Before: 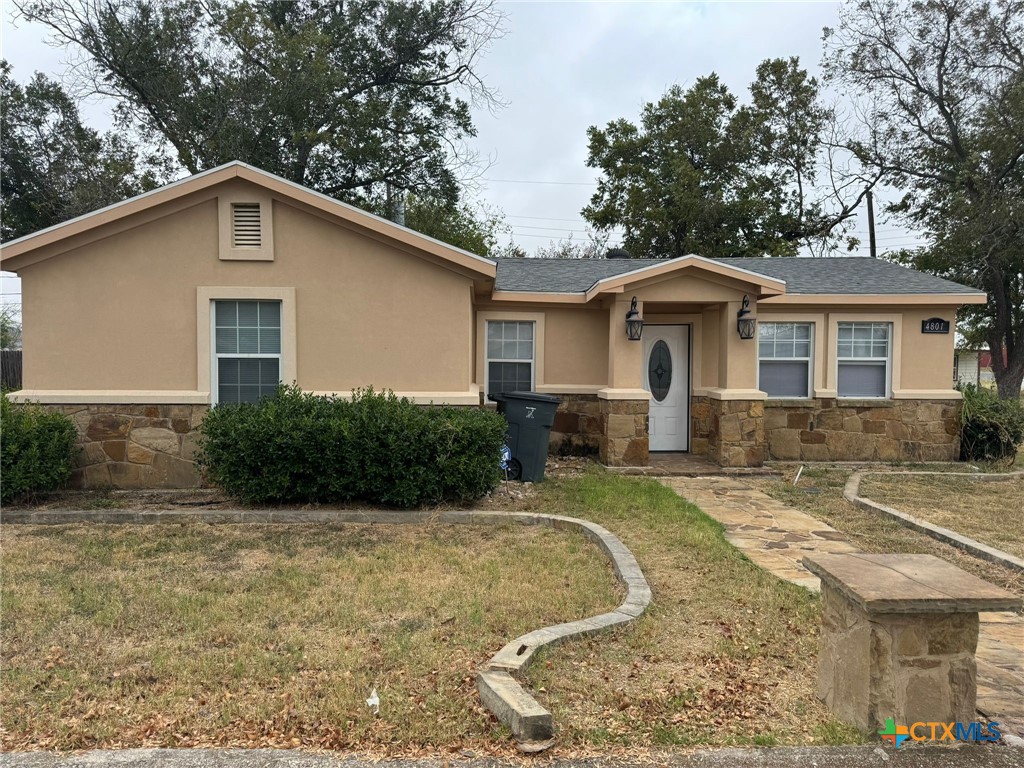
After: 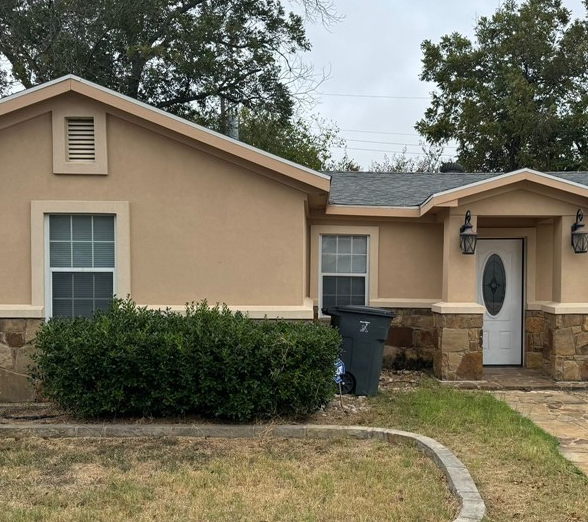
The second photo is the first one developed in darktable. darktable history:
crop: left 16.253%, top 11.325%, right 26.032%, bottom 20.506%
